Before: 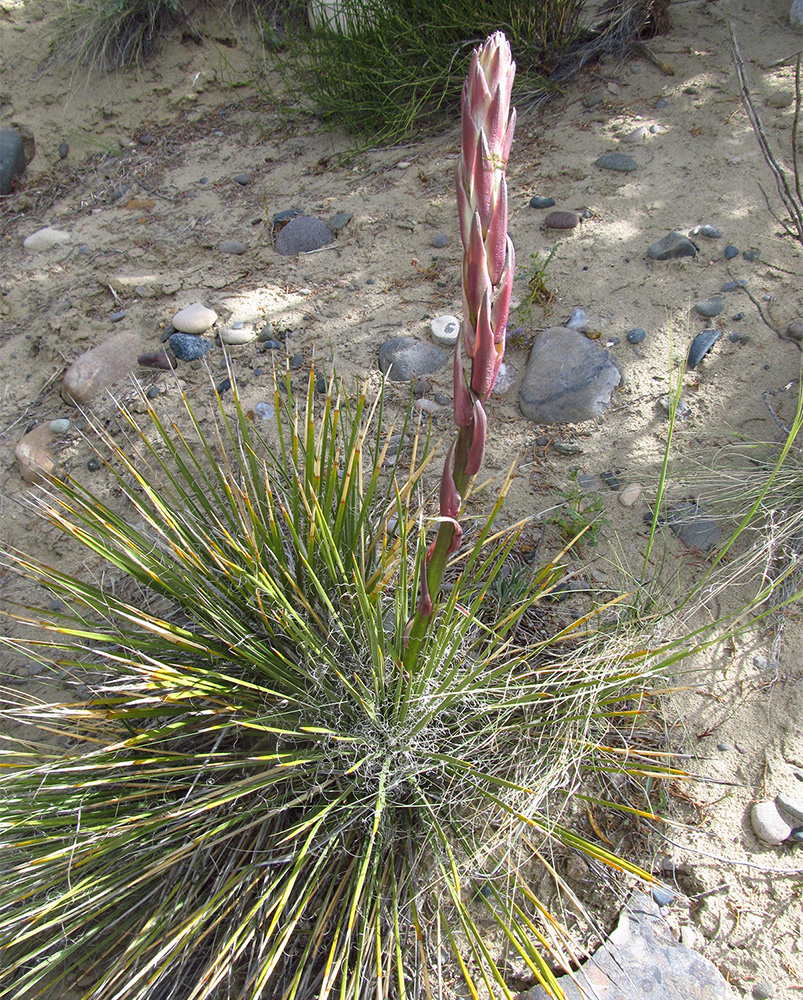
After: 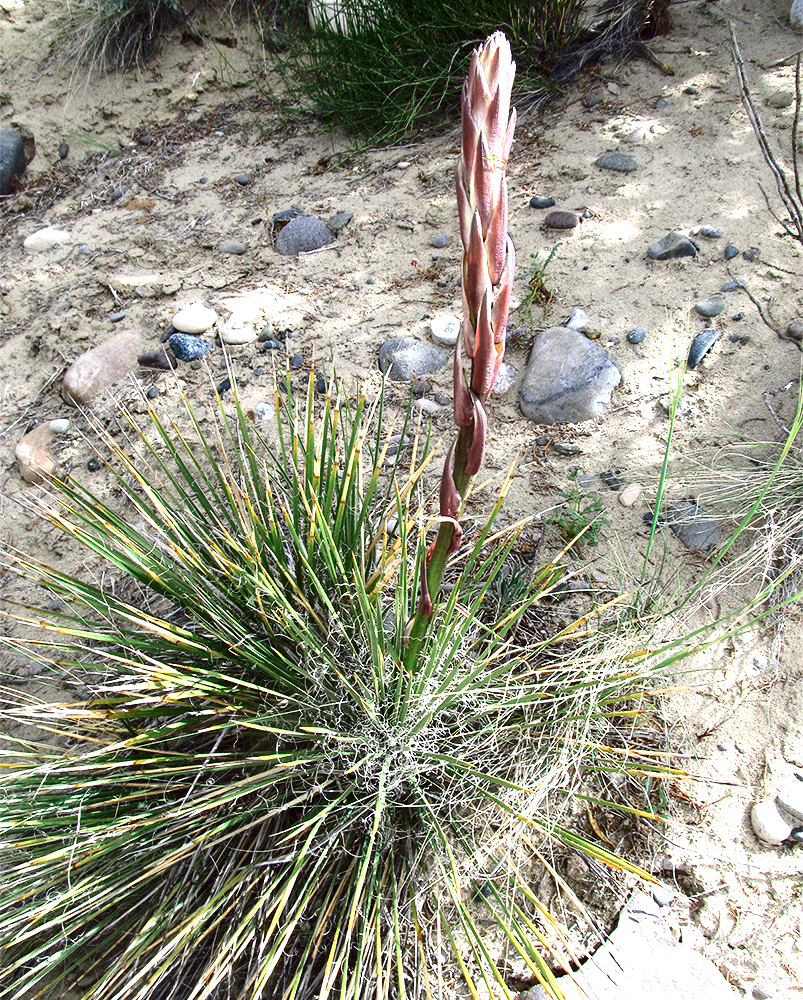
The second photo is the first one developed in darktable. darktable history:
exposure: exposure 1 EV, compensate highlight preservation false
color zones: curves: ch0 [(0, 0.5) (0.125, 0.4) (0.25, 0.5) (0.375, 0.4) (0.5, 0.4) (0.625, 0.6) (0.75, 0.6) (0.875, 0.5)]; ch1 [(0, 0.35) (0.125, 0.45) (0.25, 0.35) (0.375, 0.35) (0.5, 0.35) (0.625, 0.35) (0.75, 0.45) (0.875, 0.35)]; ch2 [(0, 0.6) (0.125, 0.5) (0.25, 0.5) (0.375, 0.6) (0.5, 0.6) (0.625, 0.5) (0.75, 0.5) (0.875, 0.5)]
contrast brightness saturation: contrast 0.235, brightness -0.222, saturation 0.143
